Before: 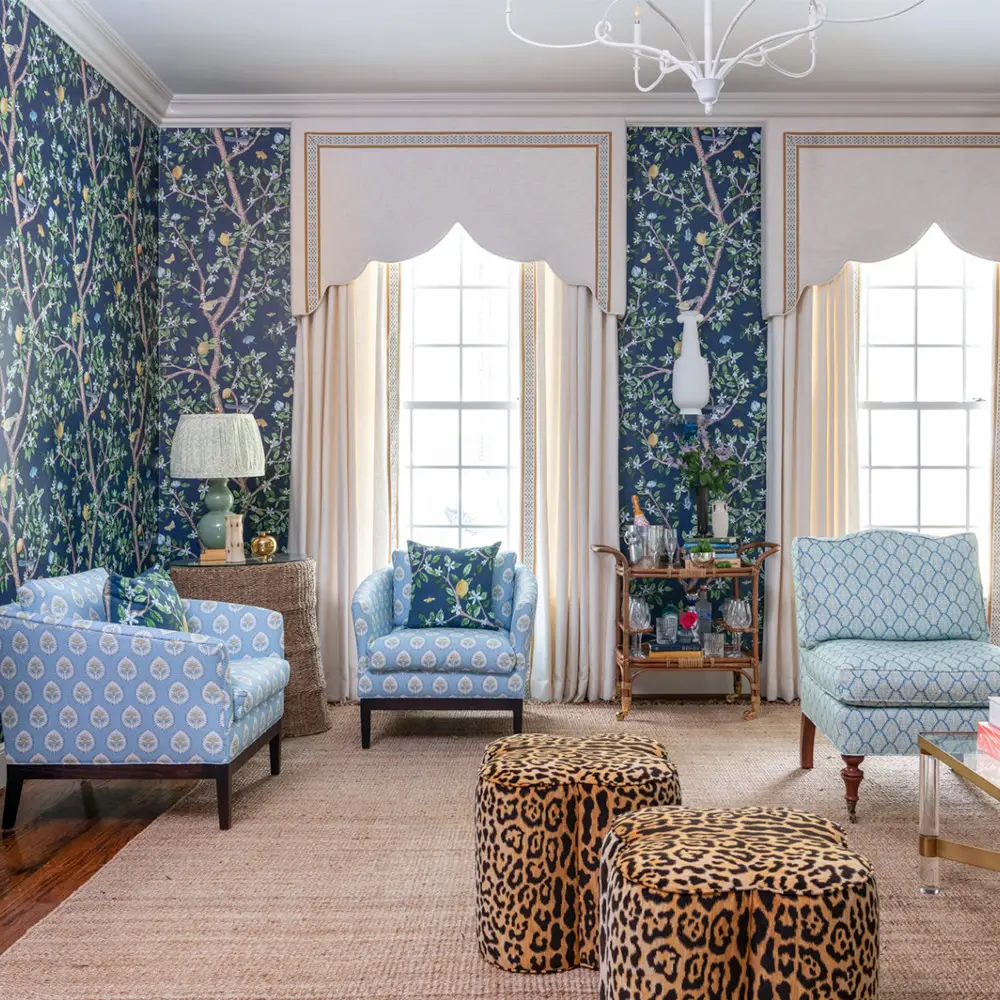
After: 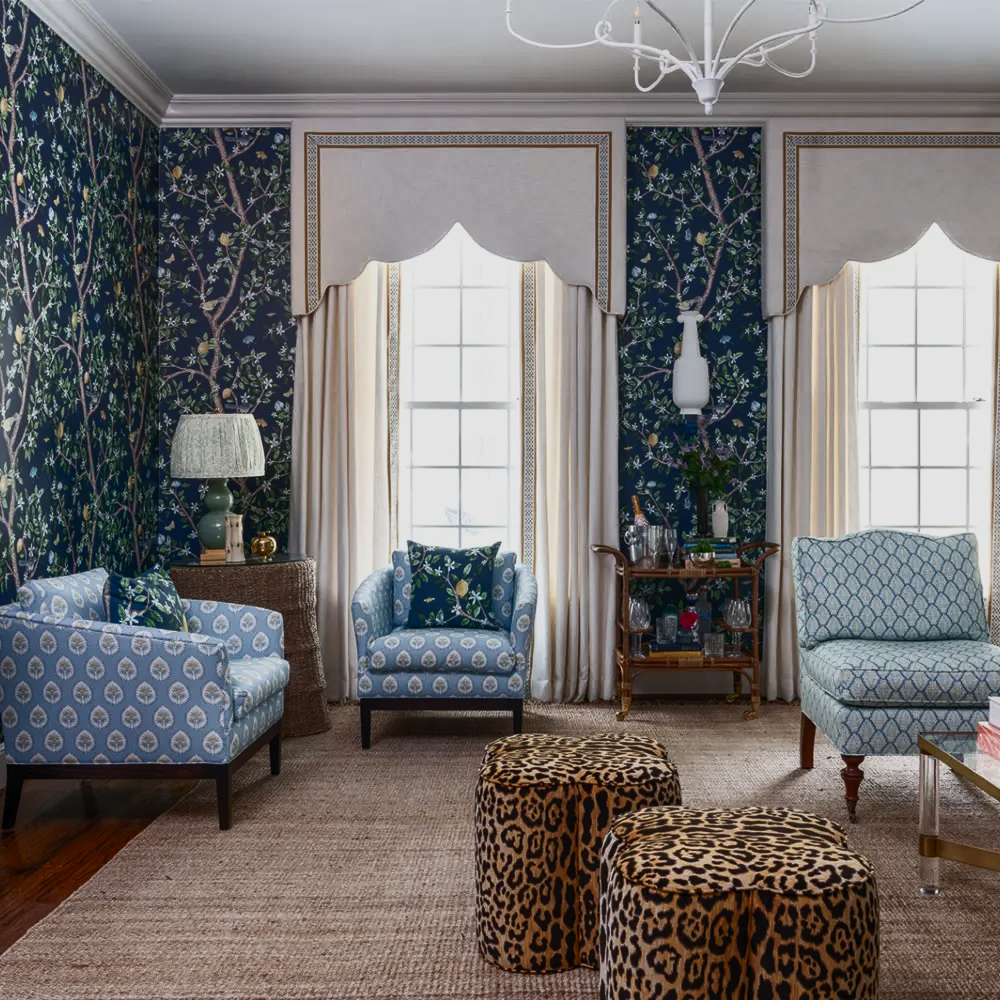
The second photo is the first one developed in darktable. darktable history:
contrast brightness saturation: contrast 0.602, brightness 0.358, saturation 0.142
exposure: exposure -1.5 EV, compensate highlight preservation false
